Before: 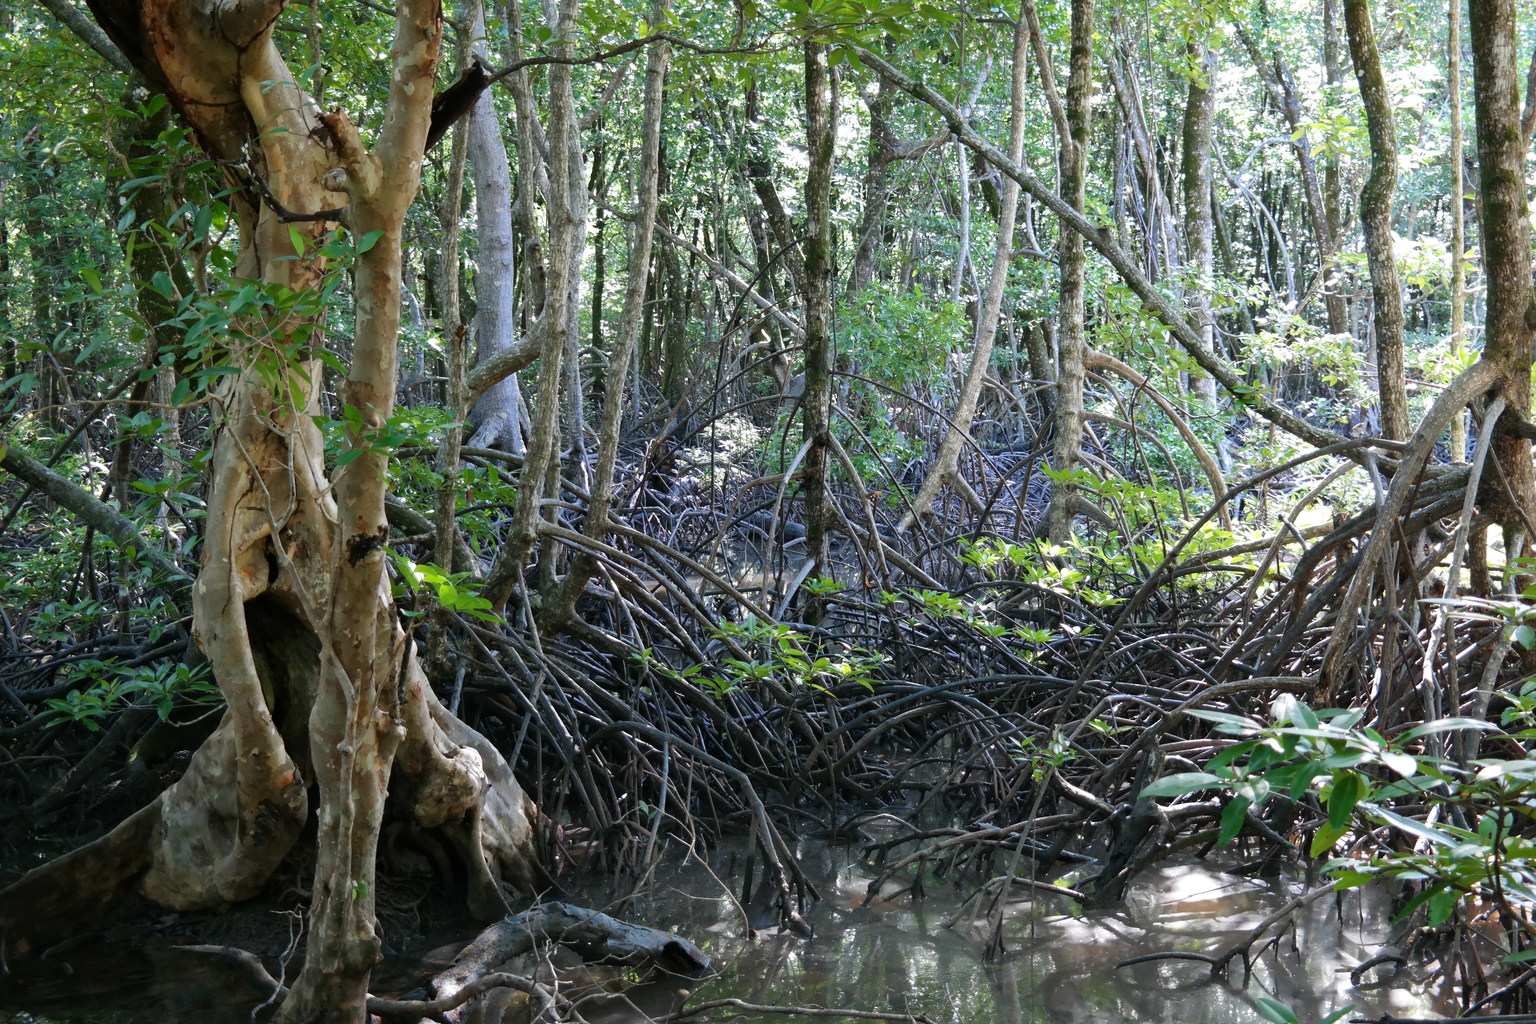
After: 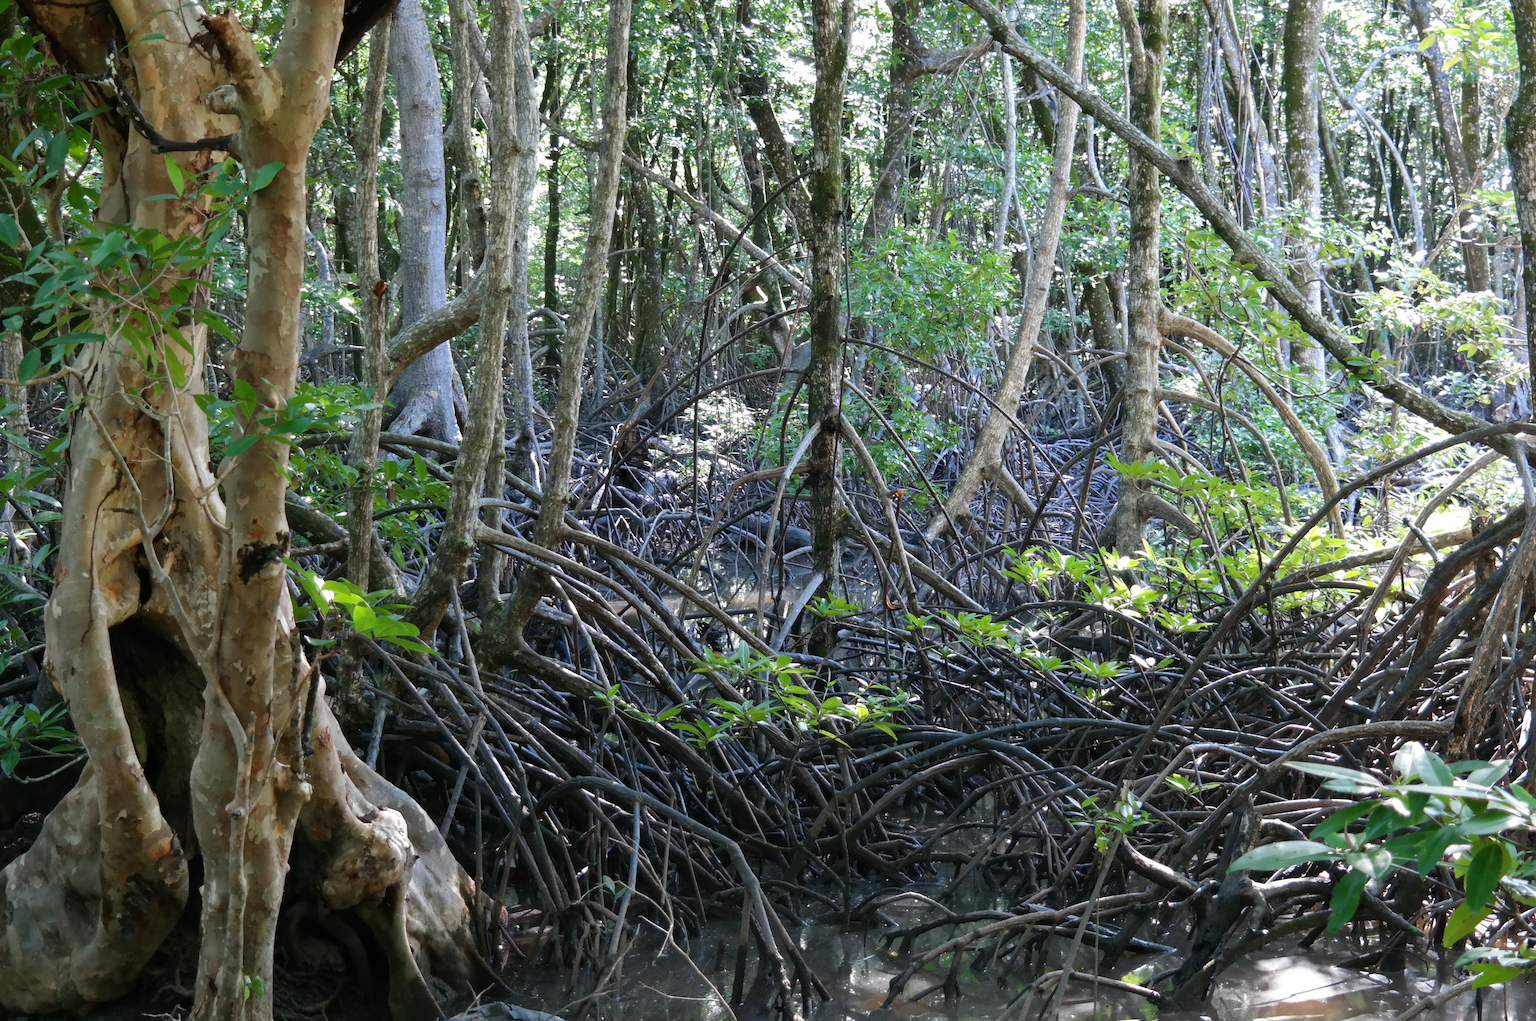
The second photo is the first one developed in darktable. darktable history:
crop and rotate: left 10.246%, top 9.853%, right 9.818%, bottom 10.354%
